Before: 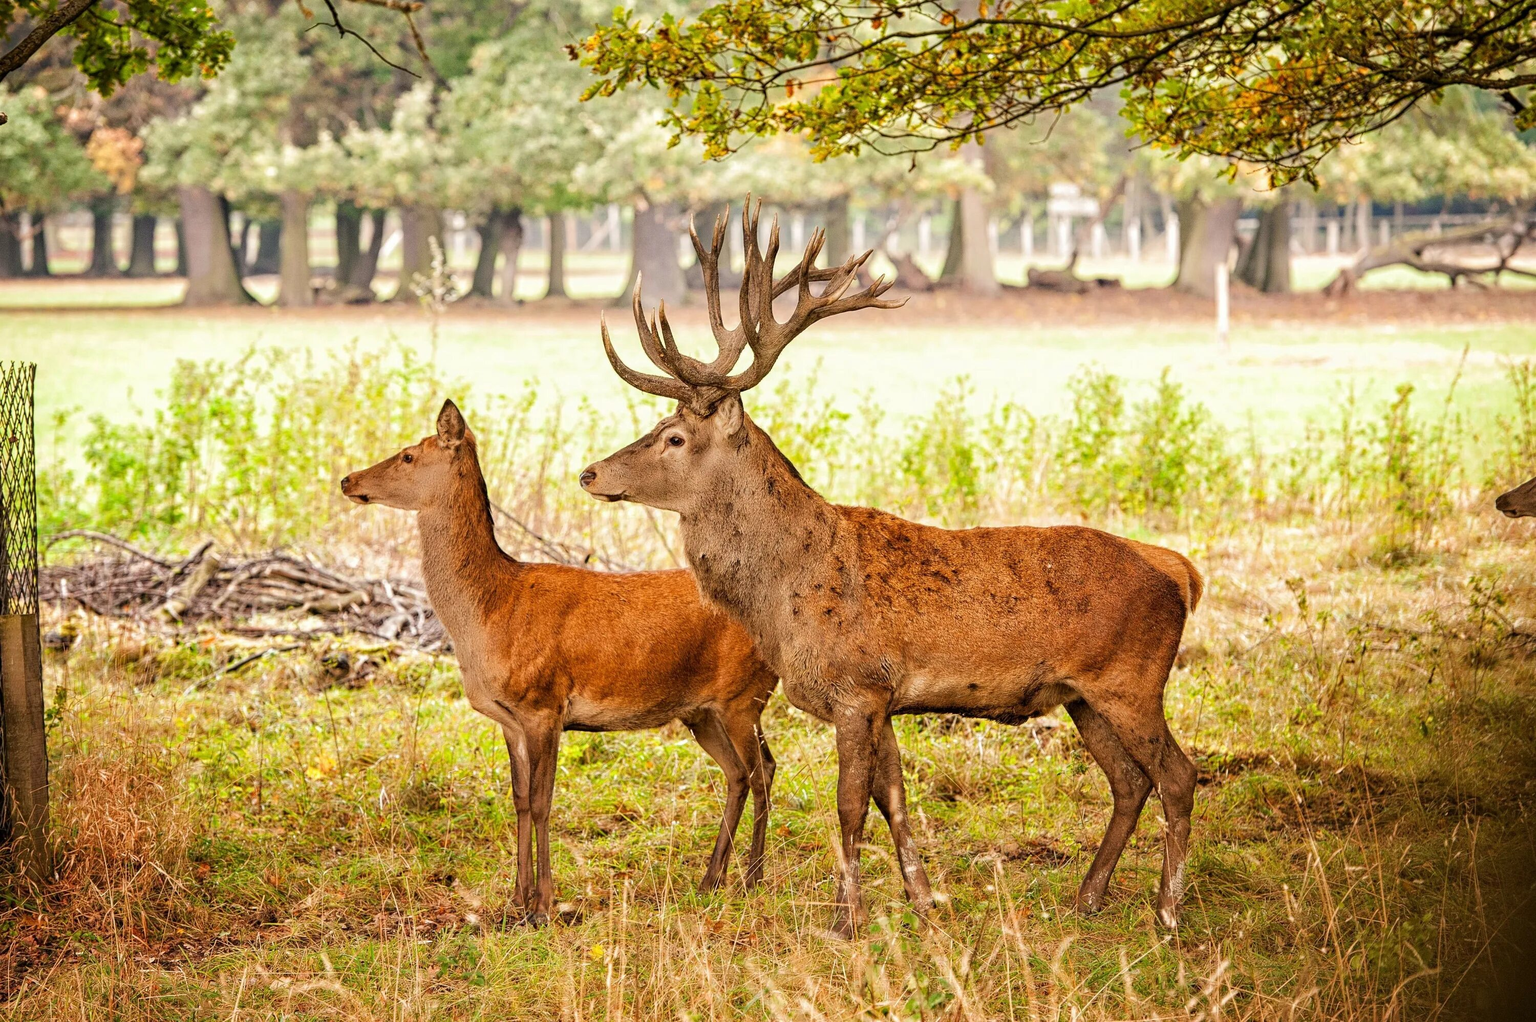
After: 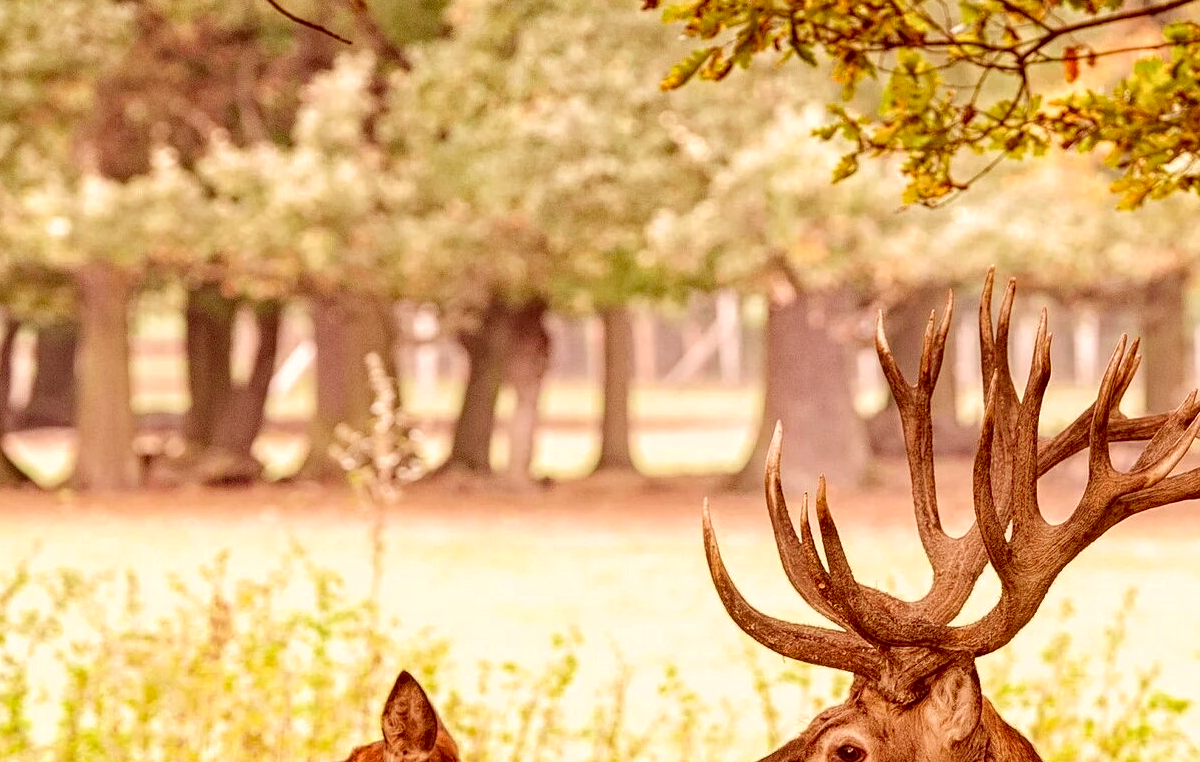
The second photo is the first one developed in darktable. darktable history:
color correction: highlights a* 9.08, highlights b* 8.84, shadows a* 39.59, shadows b* 39.6, saturation 0.822
haze removal: compatibility mode true
exposure: black level correction -0.003, exposure 0.036 EV, compensate highlight preservation false
crop: left 15.716%, top 5.423%, right 44.259%, bottom 56.4%
